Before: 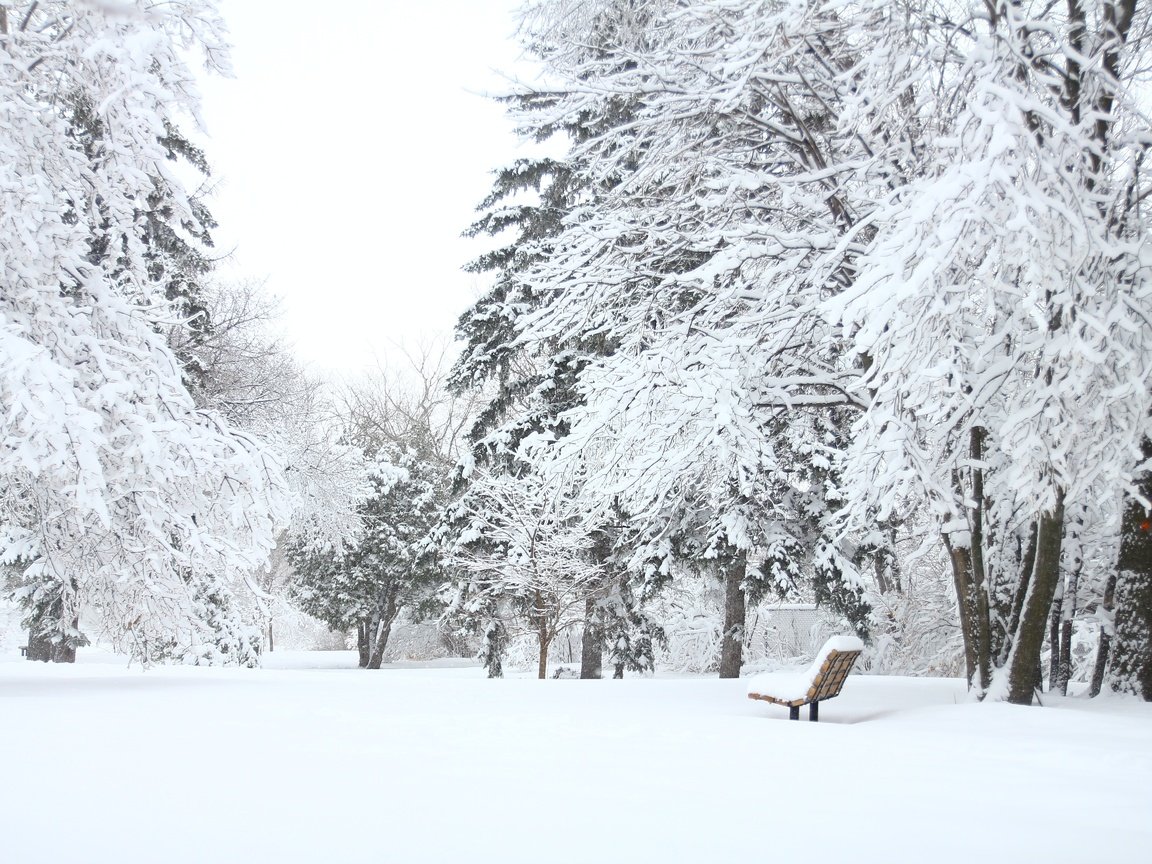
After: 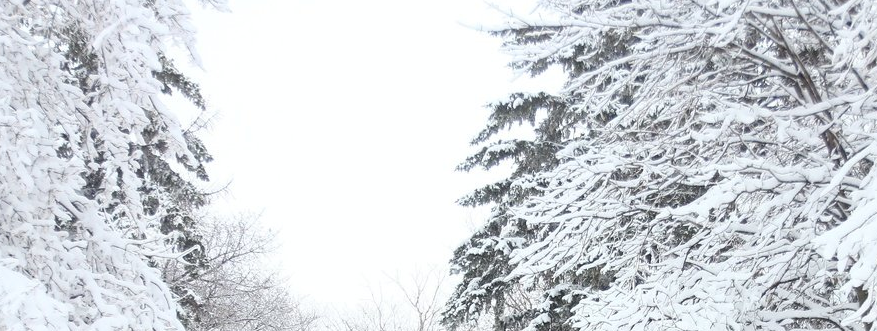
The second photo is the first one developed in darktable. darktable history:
crop: left 0.51%, top 7.642%, right 23.325%, bottom 54.032%
